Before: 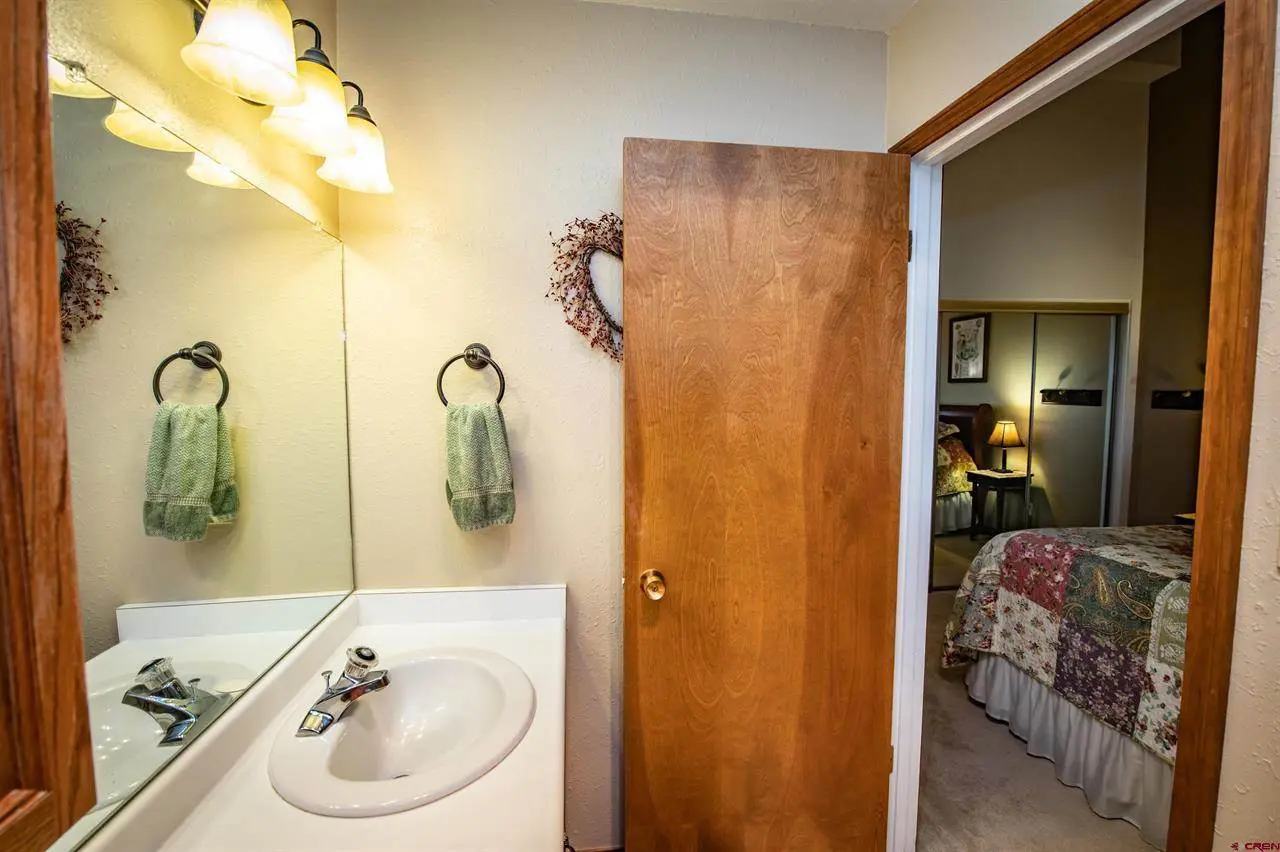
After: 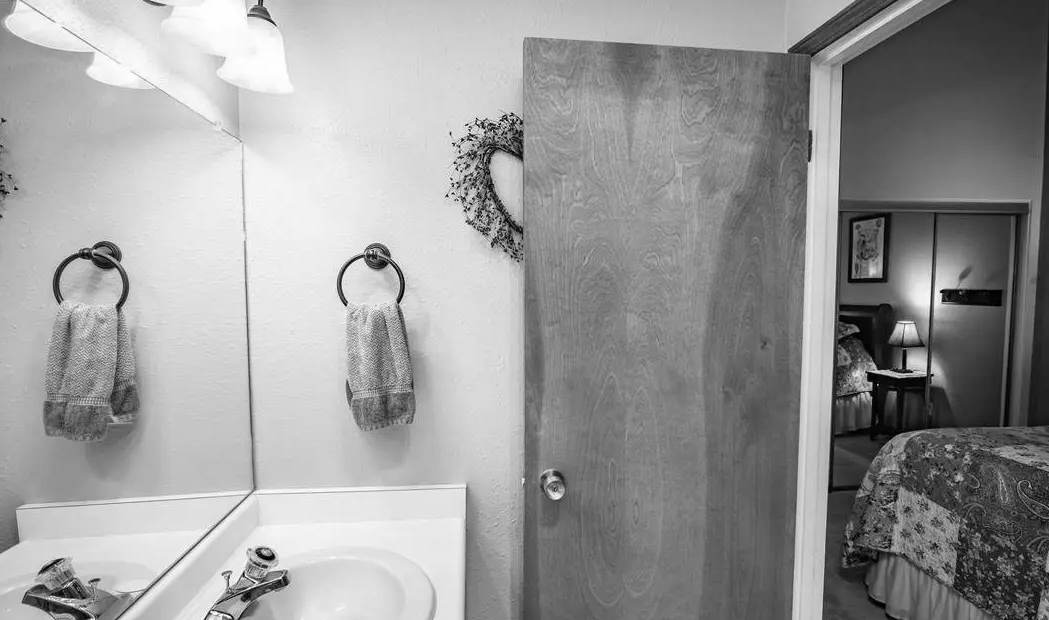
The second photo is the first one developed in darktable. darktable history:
rgb levels: preserve colors max RGB
crop: left 7.856%, top 11.836%, right 10.12%, bottom 15.387%
monochrome: on, module defaults
